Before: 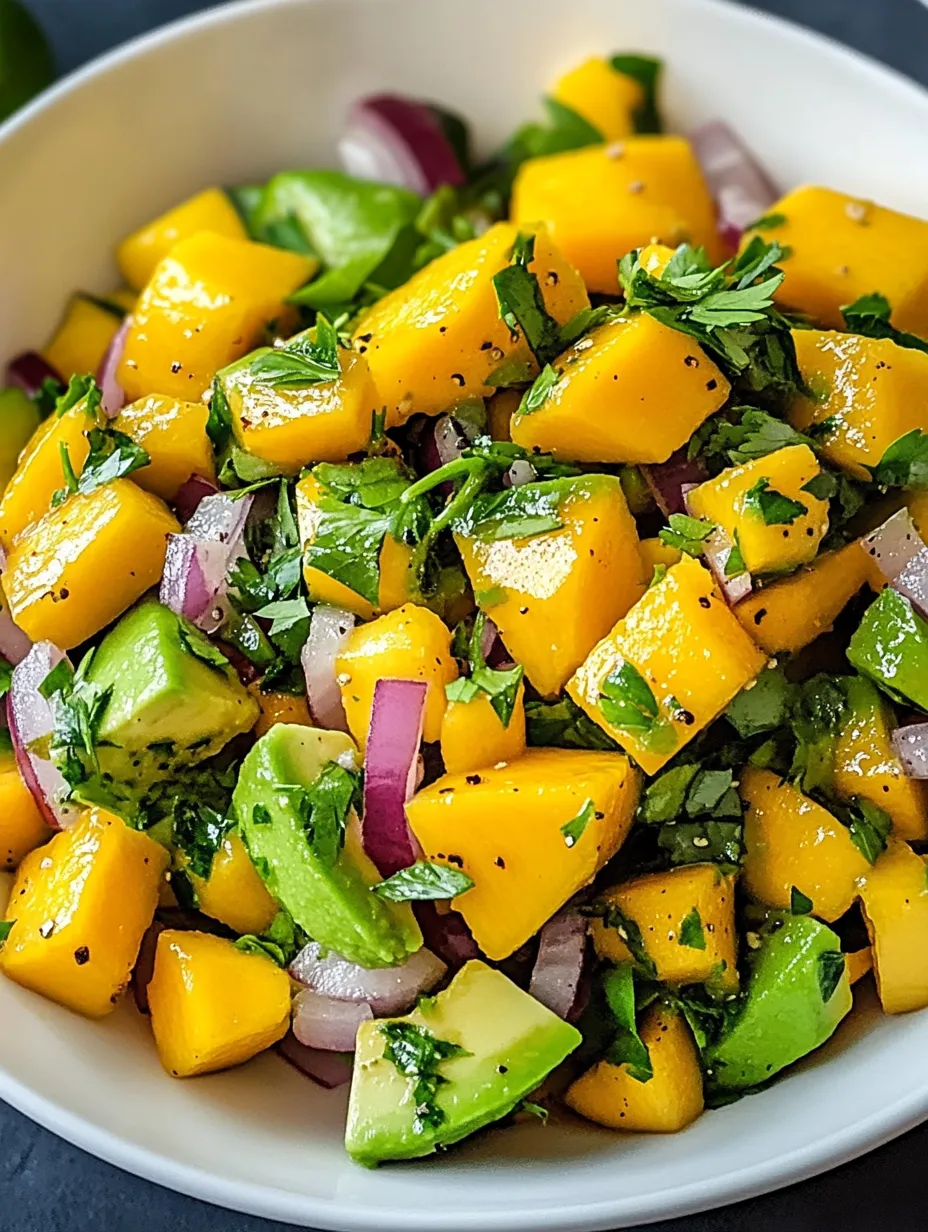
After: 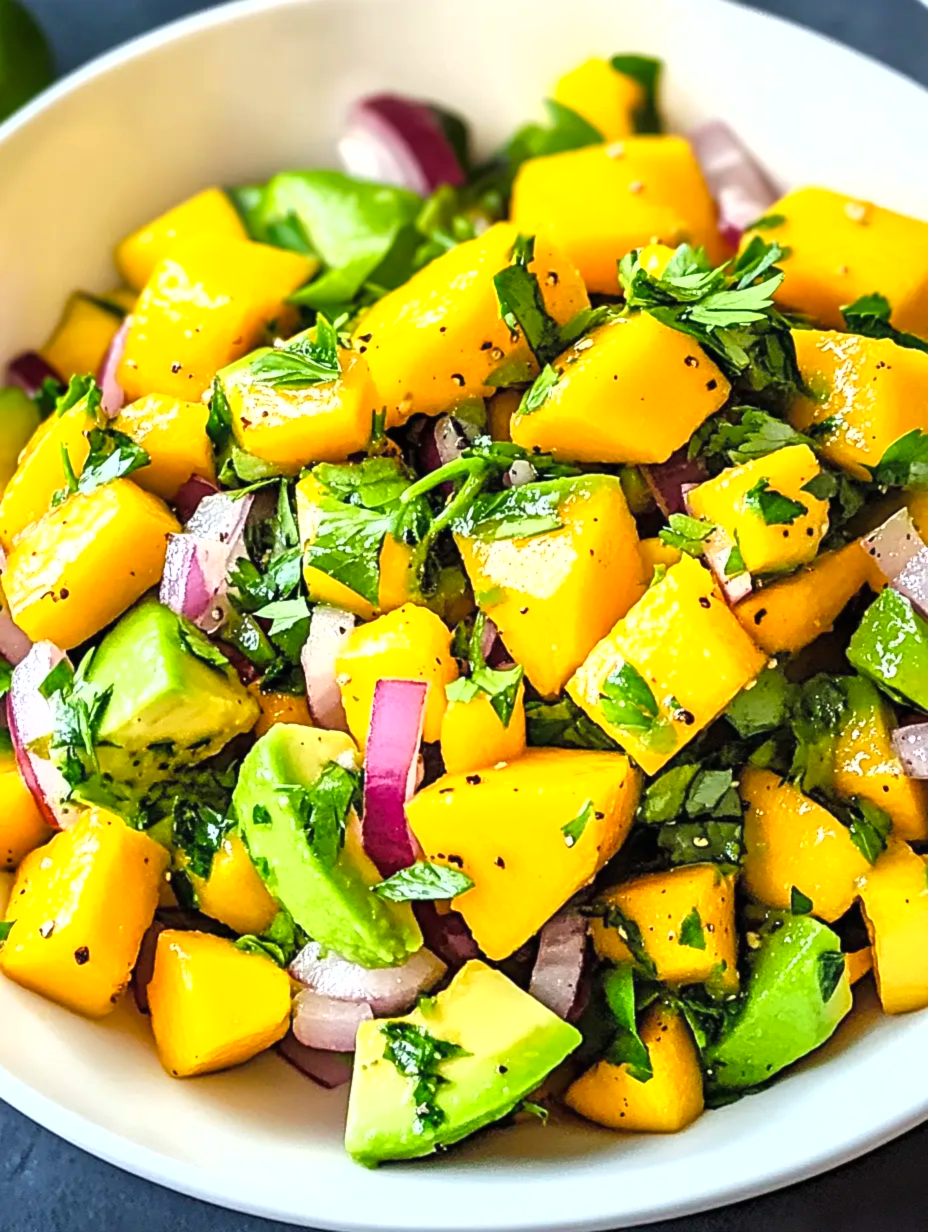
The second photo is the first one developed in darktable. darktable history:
color balance rgb: shadows fall-off 101%, linear chroma grading › mid-tones 7.63%, perceptual saturation grading › mid-tones 11.68%, mask middle-gray fulcrum 22.45%, global vibrance 10.11%, saturation formula JzAzBz (2021)
exposure: black level correction 0, exposure 0.9 EV, compensate highlight preservation false
lowpass: radius 0.5, unbound 0
